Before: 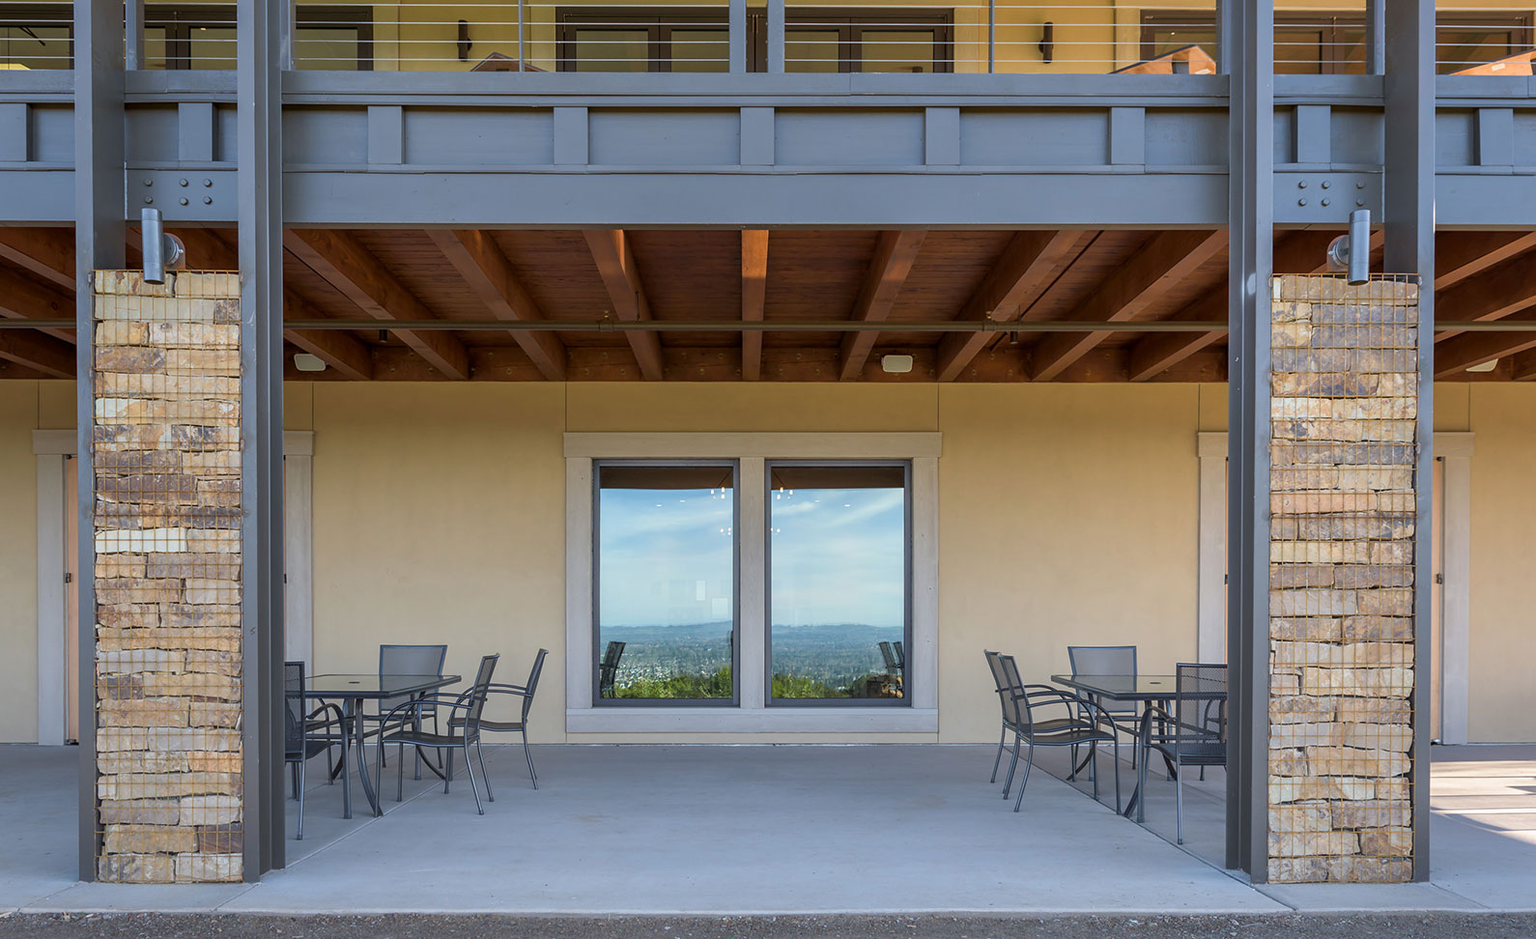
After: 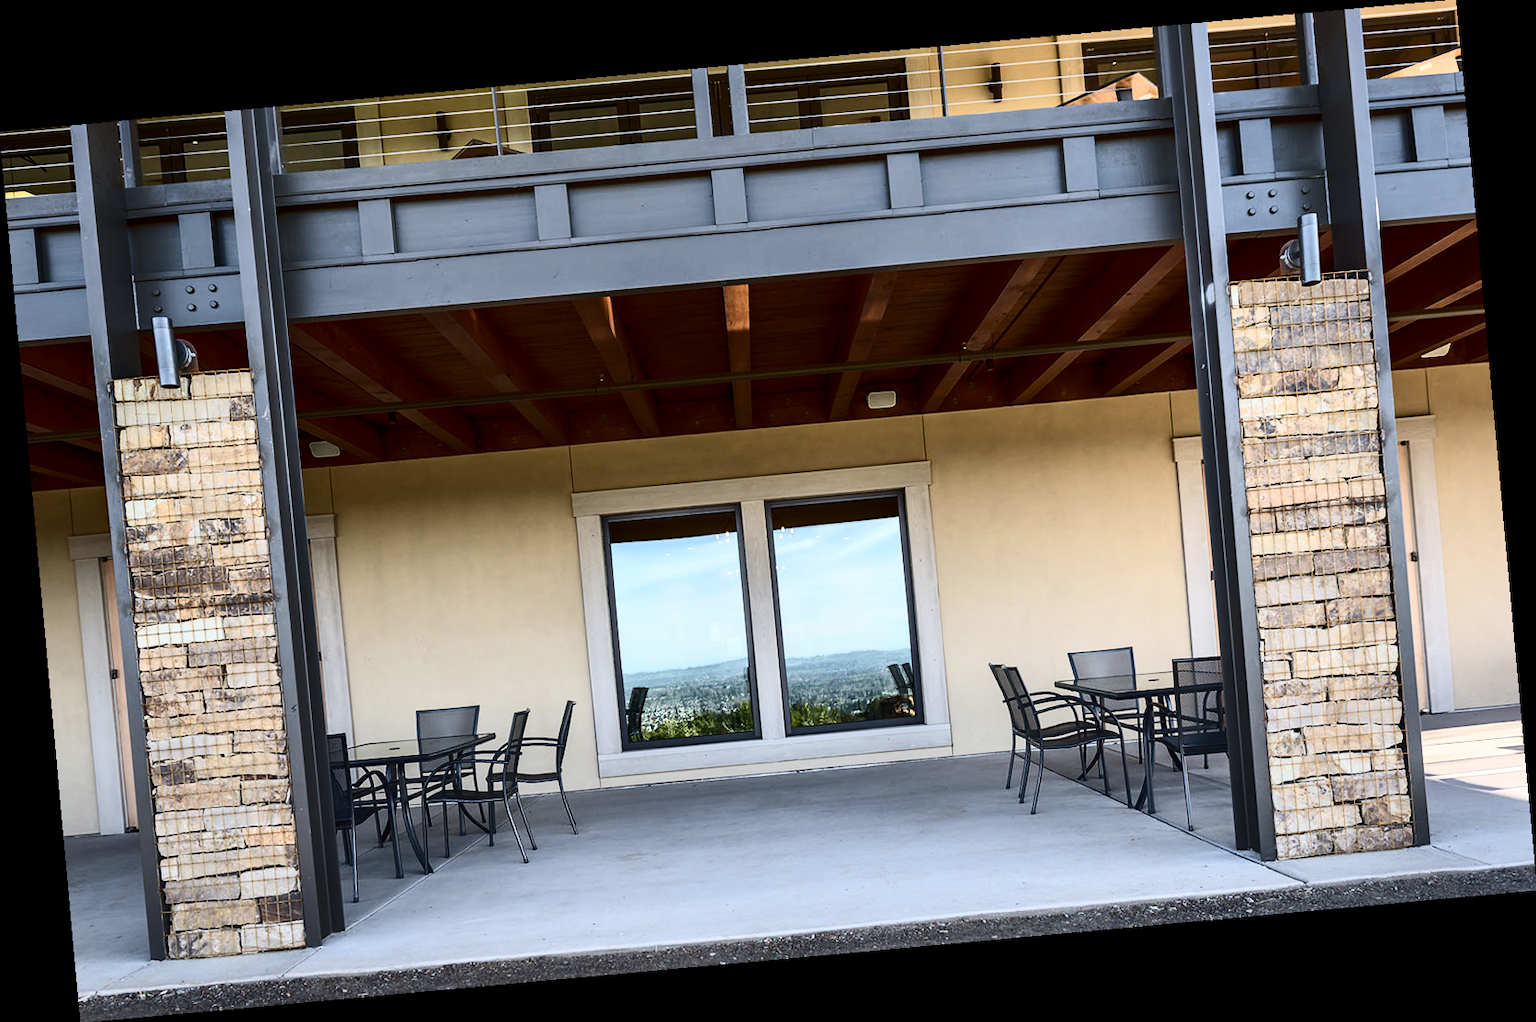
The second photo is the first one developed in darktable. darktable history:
contrast brightness saturation: contrast 0.5, saturation -0.1
rotate and perspective: rotation -5.2°, automatic cropping off
